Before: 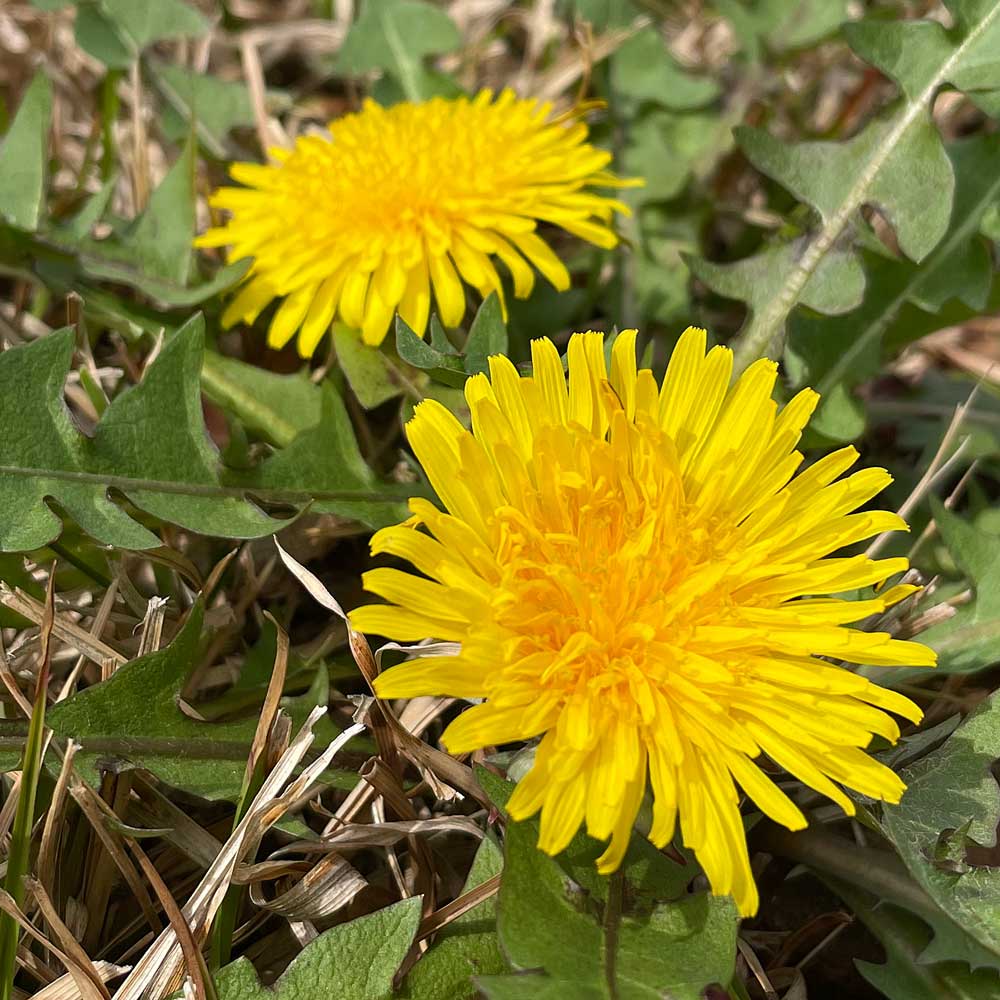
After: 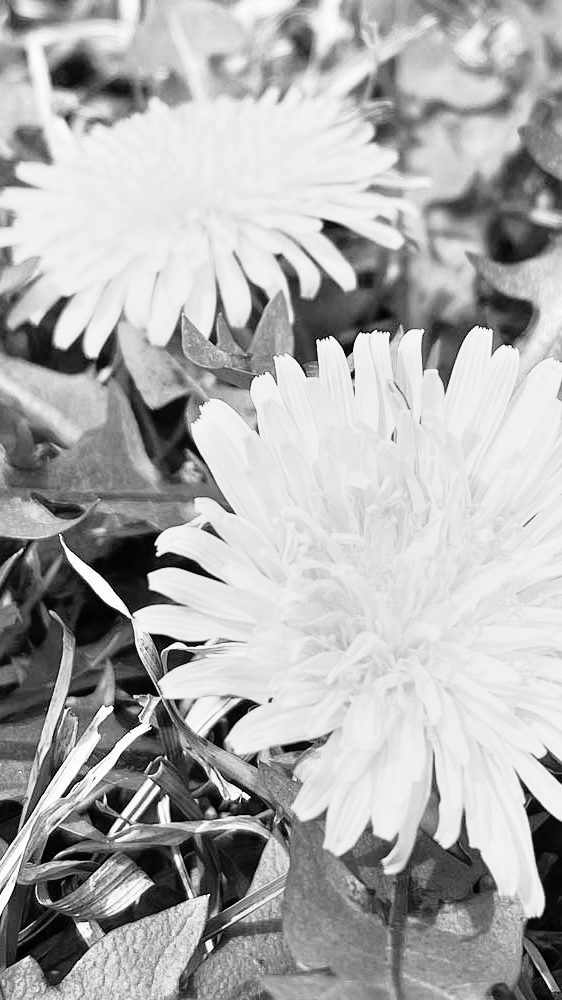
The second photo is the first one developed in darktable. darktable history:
monochrome: on, module defaults
base curve: curves: ch0 [(0, 0) (0.012, 0.01) (0.073, 0.168) (0.31, 0.711) (0.645, 0.957) (1, 1)], preserve colors none
crop: left 21.496%, right 22.254%
